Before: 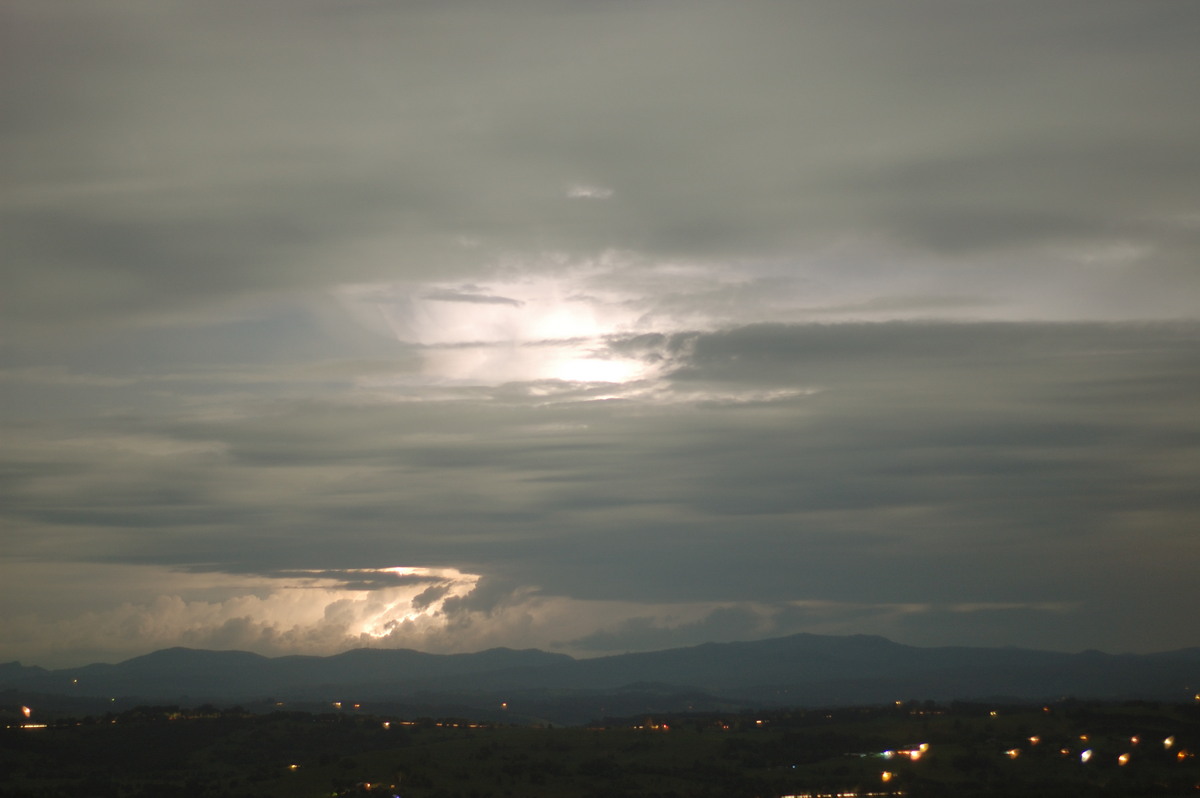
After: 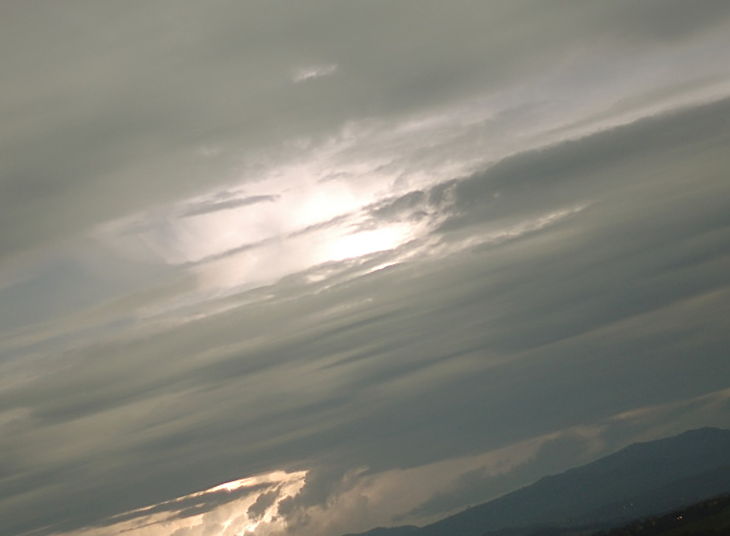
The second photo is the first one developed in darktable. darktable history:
sharpen: on, module defaults
crop and rotate: left 15.446%, right 17.836%
rotate and perspective: rotation -14.8°, crop left 0.1, crop right 0.903, crop top 0.25, crop bottom 0.748
